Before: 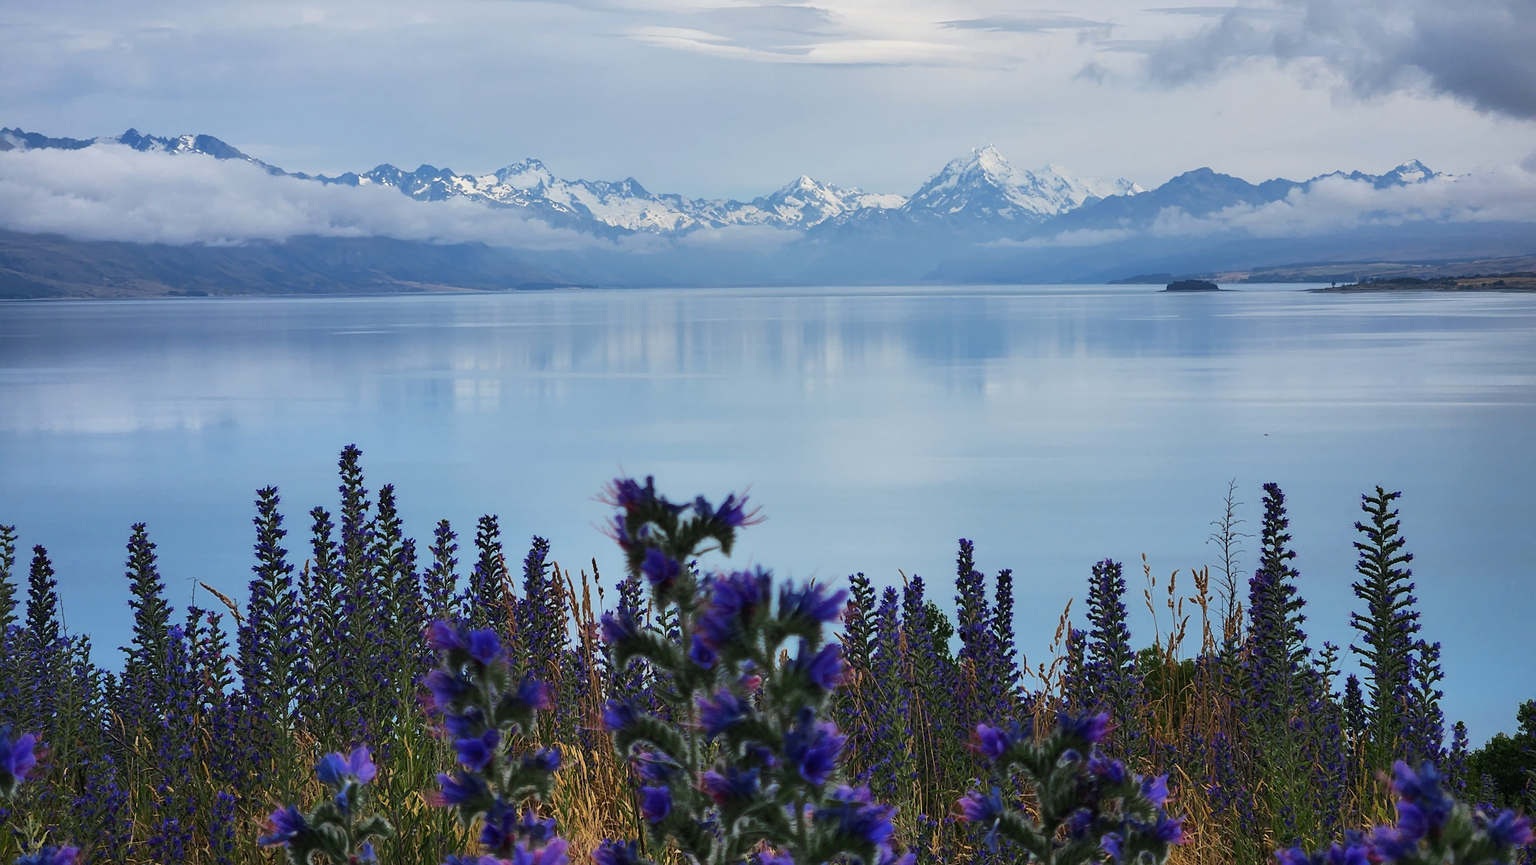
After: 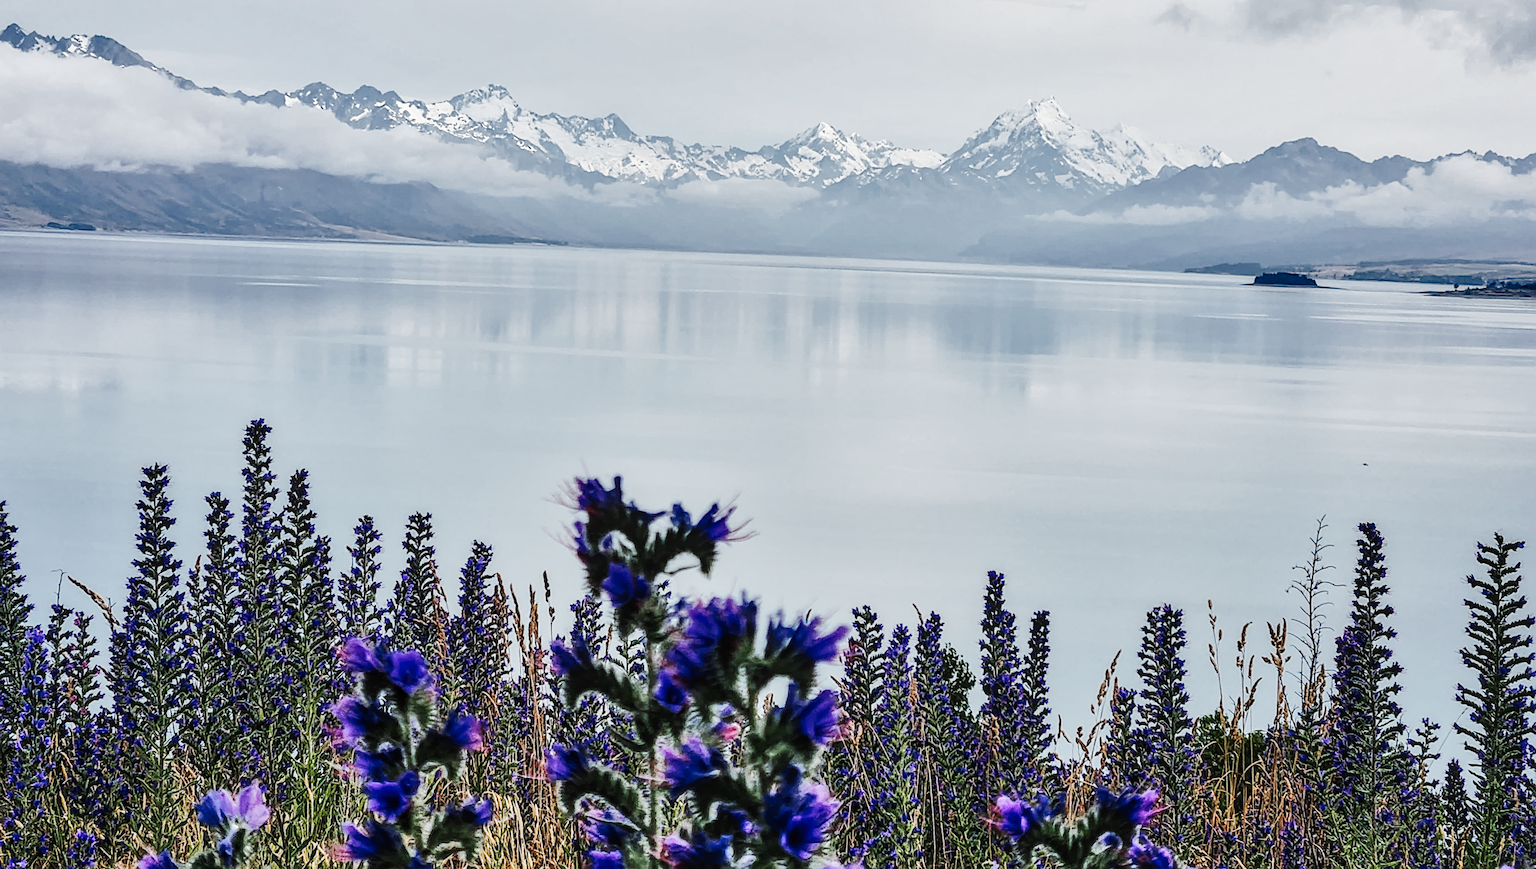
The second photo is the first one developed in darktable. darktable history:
base curve: curves: ch0 [(0, 0) (0.028, 0.03) (0.121, 0.232) (0.46, 0.748) (0.859, 0.968) (1, 1)], preserve colors none
color balance rgb: perceptual saturation grading › global saturation 0.647%, global vibrance -1.41%, saturation formula JzAzBz (2021)
crop and rotate: angle -2.96°, left 5.232%, top 5.19%, right 4.634%, bottom 4.172%
shadows and highlights: white point adjustment 0.025, soften with gaussian
local contrast: highlights 33%, detail 135%
tone curve: curves: ch0 [(0, 0) (0.003, 0.002) (0.011, 0.006) (0.025, 0.012) (0.044, 0.021) (0.069, 0.027) (0.1, 0.035) (0.136, 0.06) (0.177, 0.108) (0.224, 0.173) (0.277, 0.26) (0.335, 0.353) (0.399, 0.453) (0.468, 0.555) (0.543, 0.641) (0.623, 0.724) (0.709, 0.792) (0.801, 0.857) (0.898, 0.918) (1, 1)], preserve colors none
sharpen: radius 3.11
contrast brightness saturation: contrast -0.051, saturation -0.409
